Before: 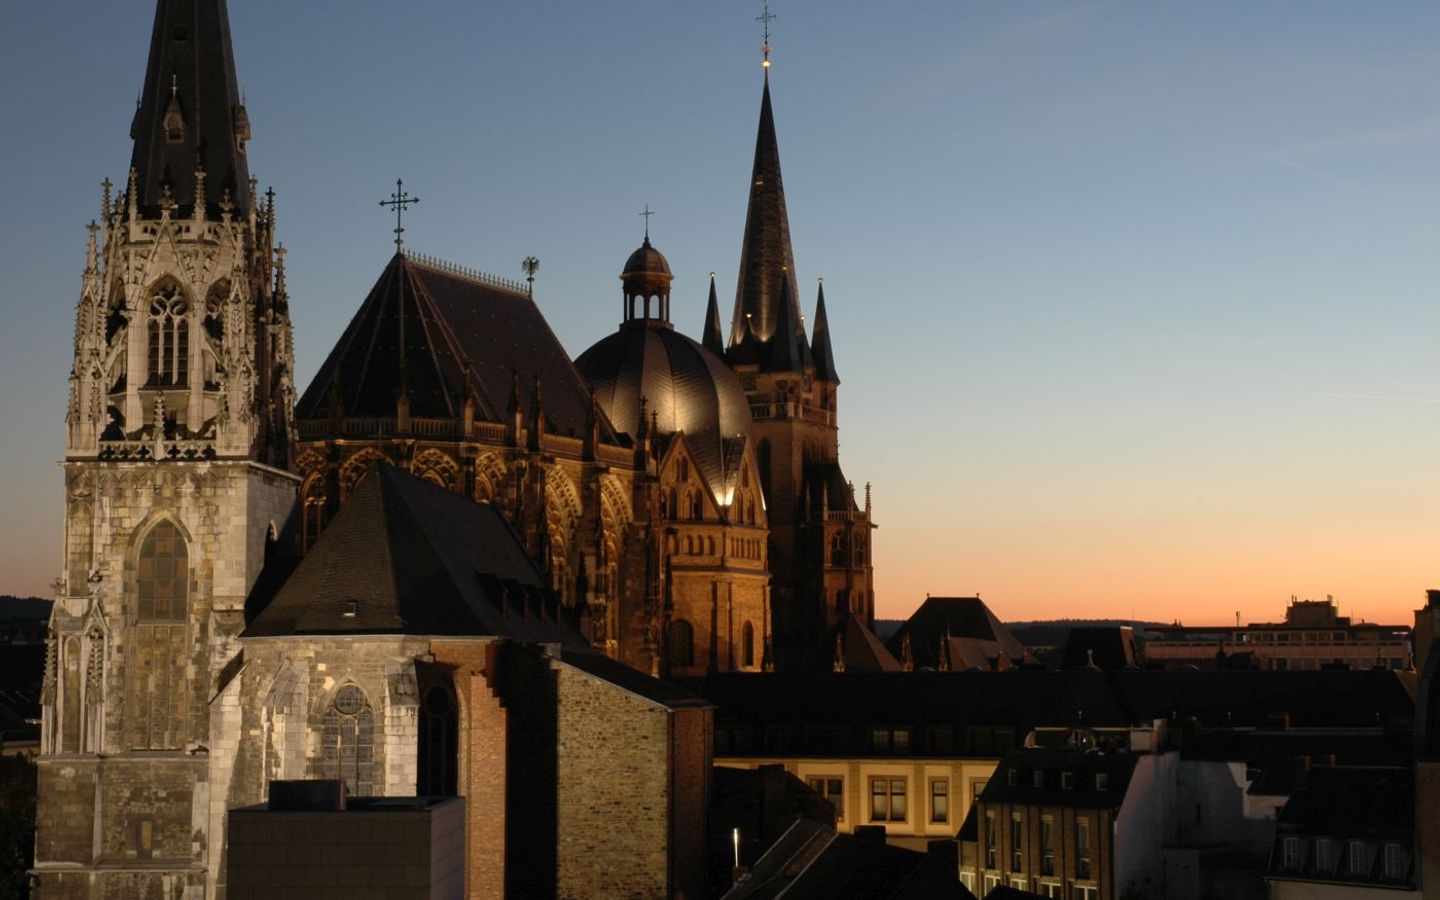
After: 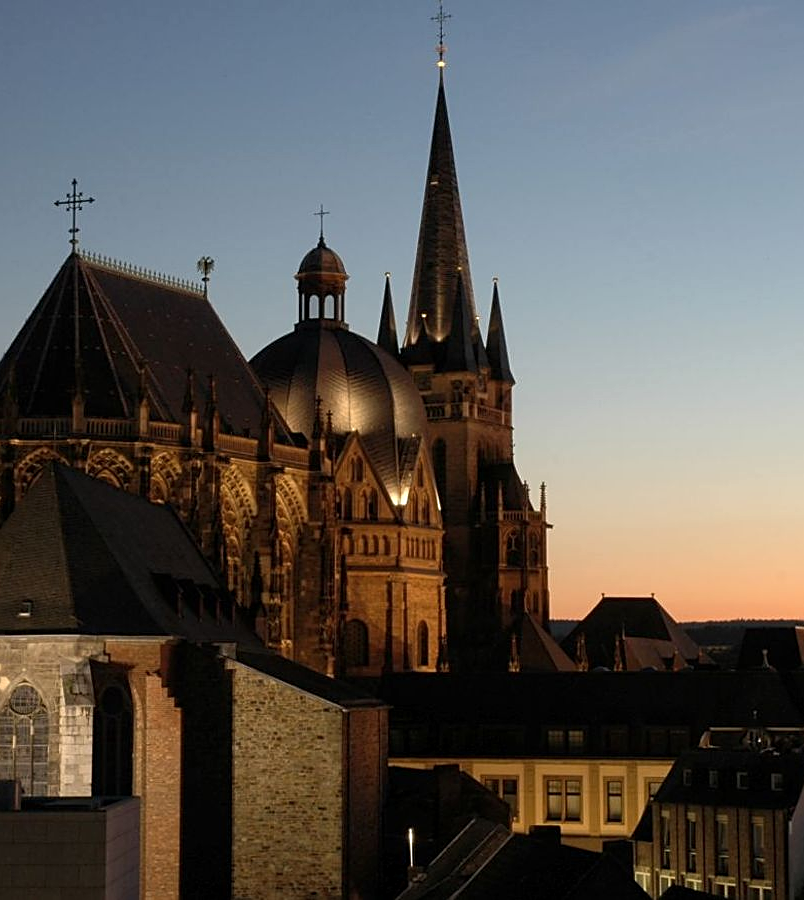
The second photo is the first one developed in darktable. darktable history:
sharpen: on, module defaults
local contrast: highlights 101%, shadows 100%, detail 119%, midtone range 0.2
crop and rotate: left 22.637%, right 21.517%
